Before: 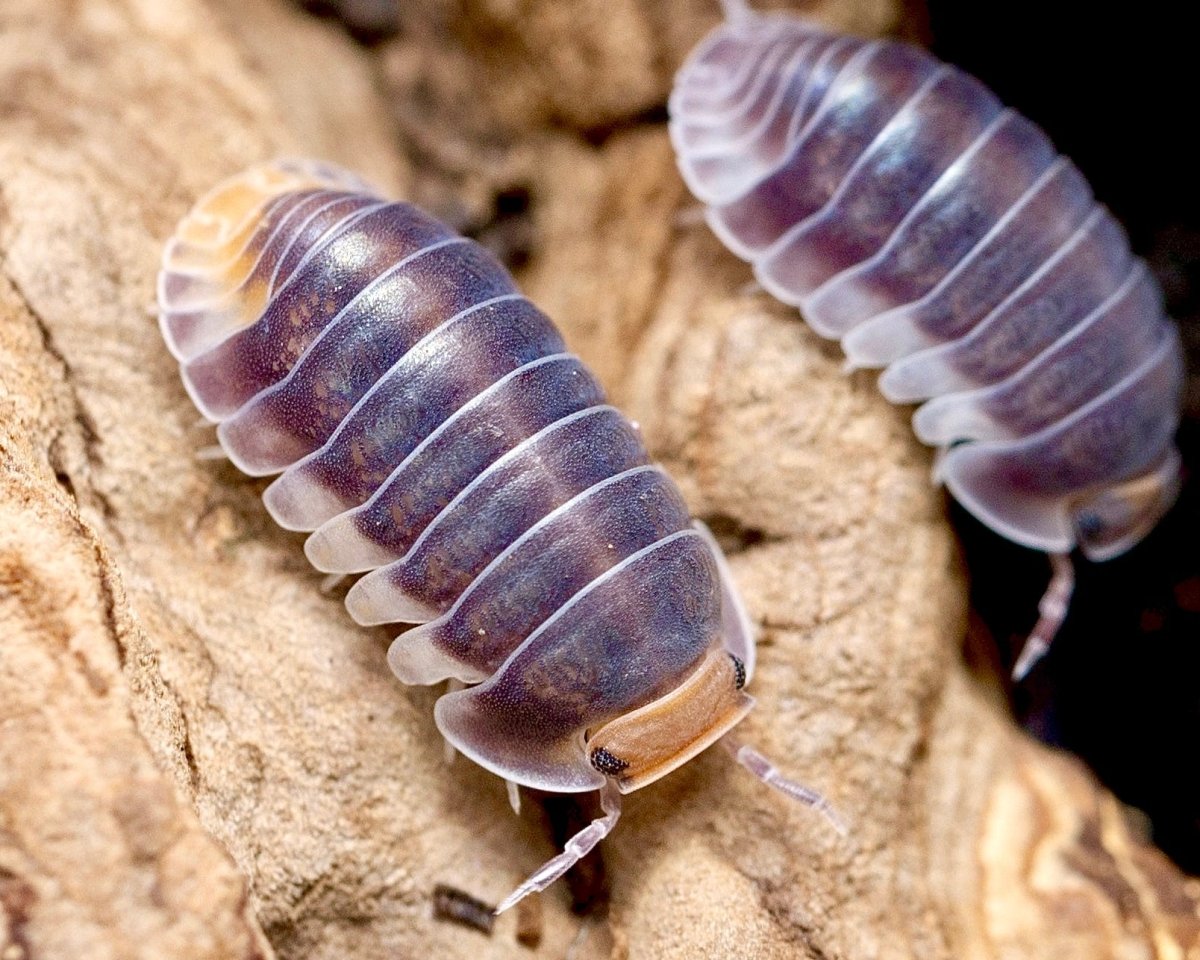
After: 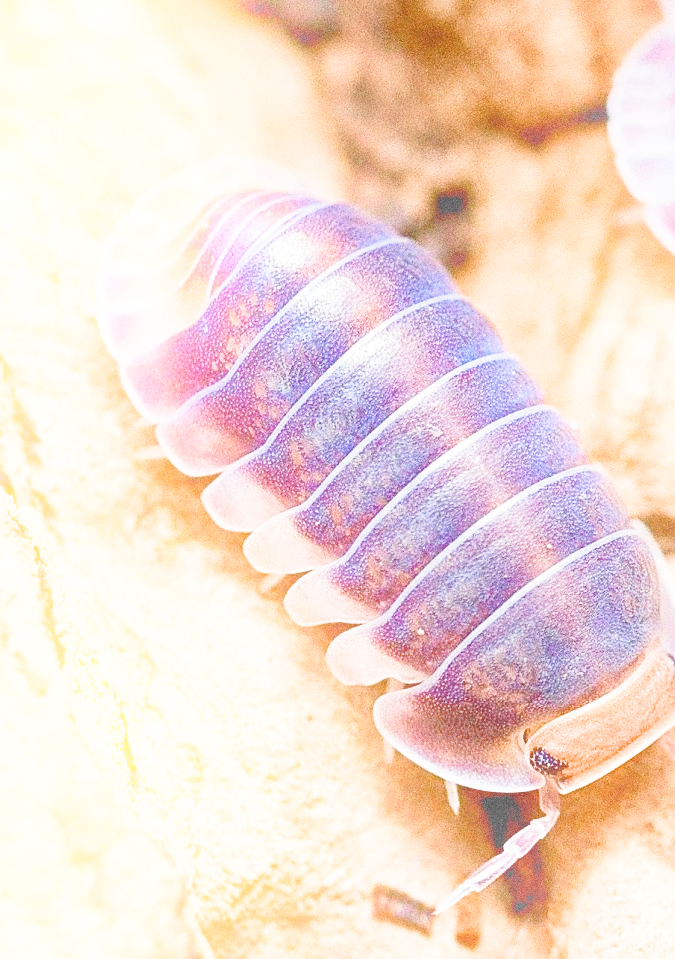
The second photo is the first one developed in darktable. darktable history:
crop: left 5.114%, right 38.589%
tone equalizer: -8 EV -0.417 EV, -7 EV -0.389 EV, -6 EV -0.333 EV, -5 EV -0.222 EV, -3 EV 0.222 EV, -2 EV 0.333 EV, -1 EV 0.389 EV, +0 EV 0.417 EV, edges refinement/feathering 500, mask exposure compensation -1.57 EV, preserve details no
bloom: on, module defaults
sharpen: on, module defaults
shadows and highlights: shadows 49, highlights -41, soften with gaussian
grain: coarseness 0.09 ISO, strength 40%
filmic rgb: middle gray luminance 4.29%, black relative exposure -13 EV, white relative exposure 5 EV, threshold 6 EV, target black luminance 0%, hardness 5.19, latitude 59.69%, contrast 0.767, highlights saturation mix 5%, shadows ↔ highlights balance 25.95%, add noise in highlights 0, color science v3 (2019), use custom middle-gray values true, iterations of high-quality reconstruction 0, contrast in highlights soft, enable highlight reconstruction true
